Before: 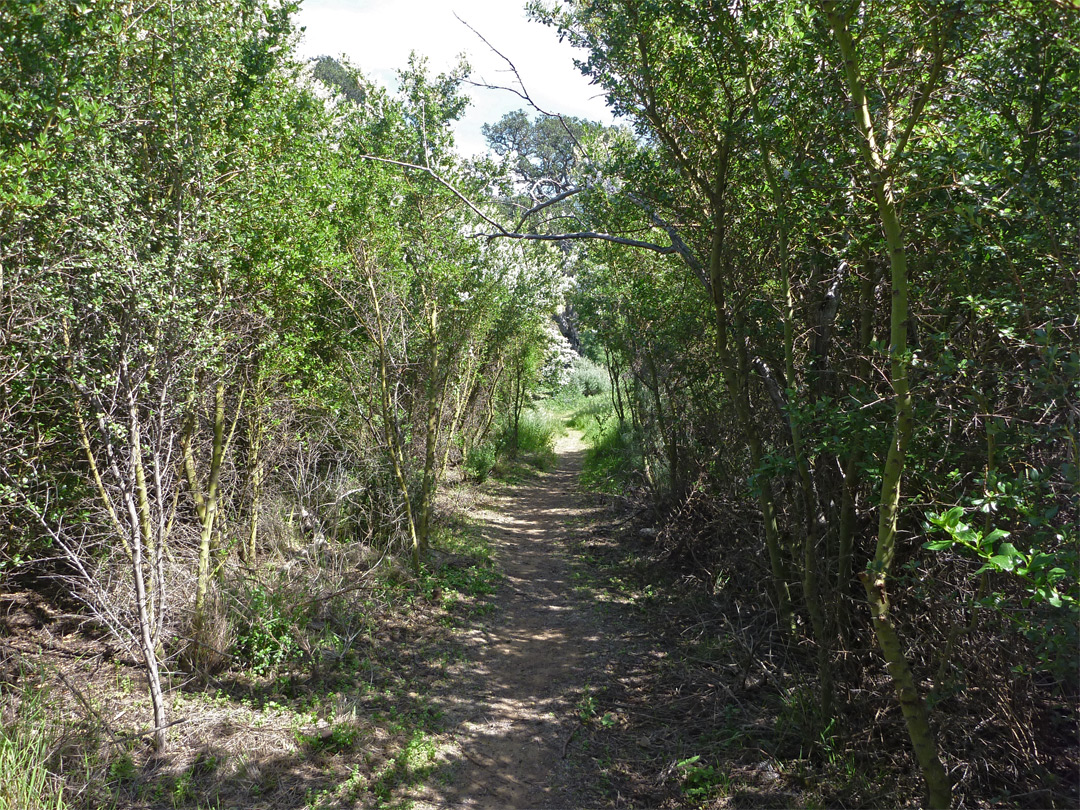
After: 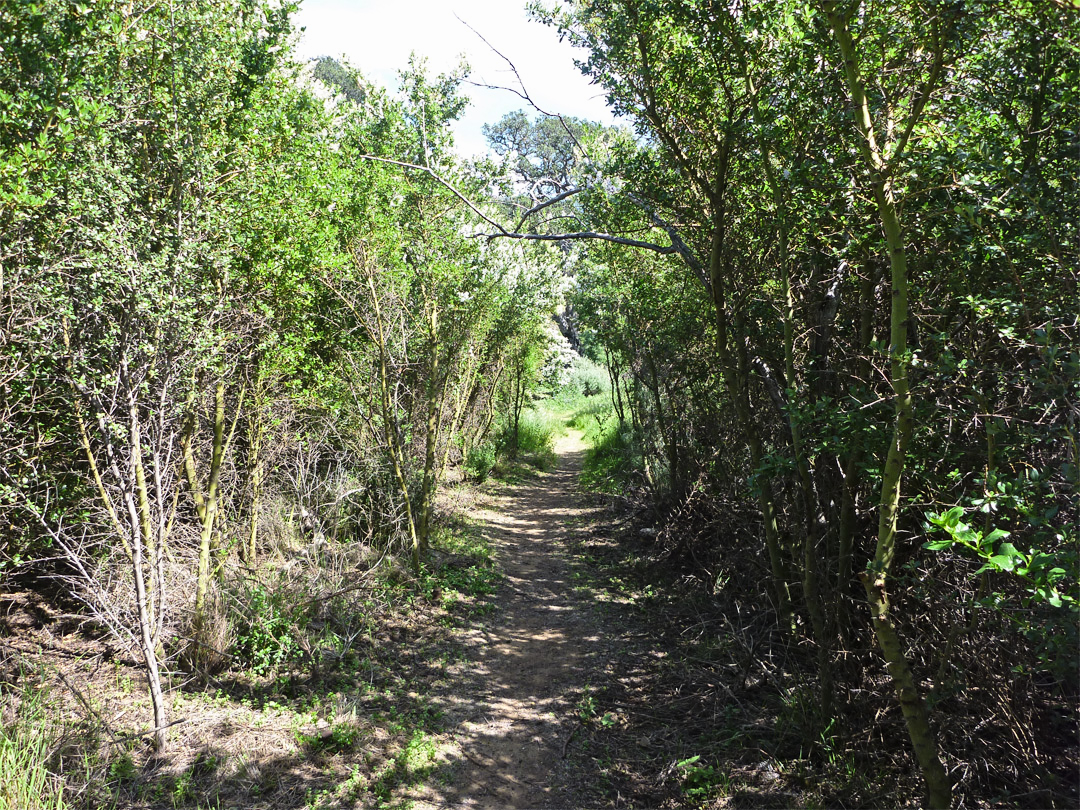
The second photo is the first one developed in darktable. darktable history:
shadows and highlights: shadows 12.32, white point adjustment 1.14, highlights -1.12, soften with gaussian
tone curve: curves: ch0 [(0, 0.003) (0.044, 0.032) (0.12, 0.089) (0.197, 0.168) (0.281, 0.273) (0.468, 0.548) (0.588, 0.71) (0.701, 0.815) (0.86, 0.922) (1, 0.982)]; ch1 [(0, 0) (0.247, 0.215) (0.433, 0.382) (0.466, 0.426) (0.493, 0.481) (0.501, 0.5) (0.517, 0.524) (0.557, 0.582) (0.598, 0.651) (0.671, 0.735) (0.796, 0.85) (1, 1)]; ch2 [(0, 0) (0.249, 0.216) (0.357, 0.317) (0.448, 0.432) (0.478, 0.492) (0.498, 0.499) (0.517, 0.53) (0.537, 0.57) (0.569, 0.623) (0.61, 0.663) (0.706, 0.75) (0.808, 0.809) (0.991, 0.968)], color space Lab, linked channels, preserve colors none
